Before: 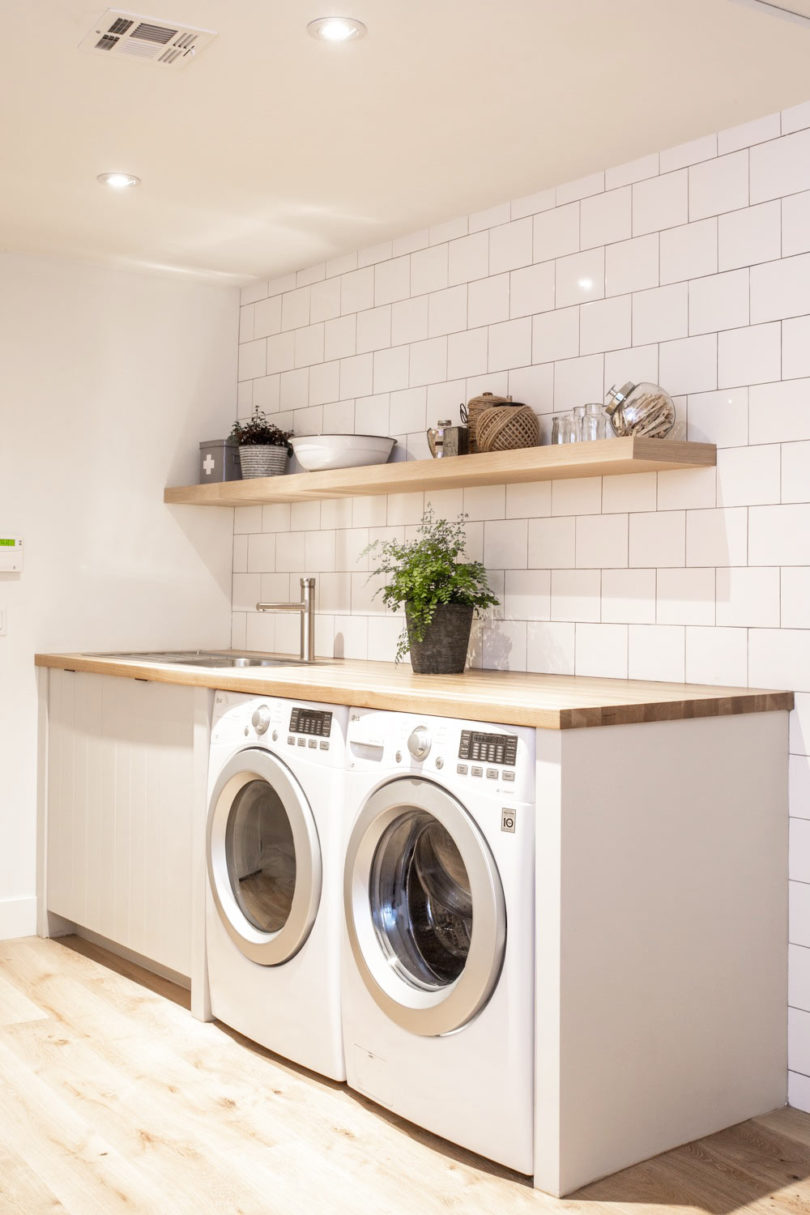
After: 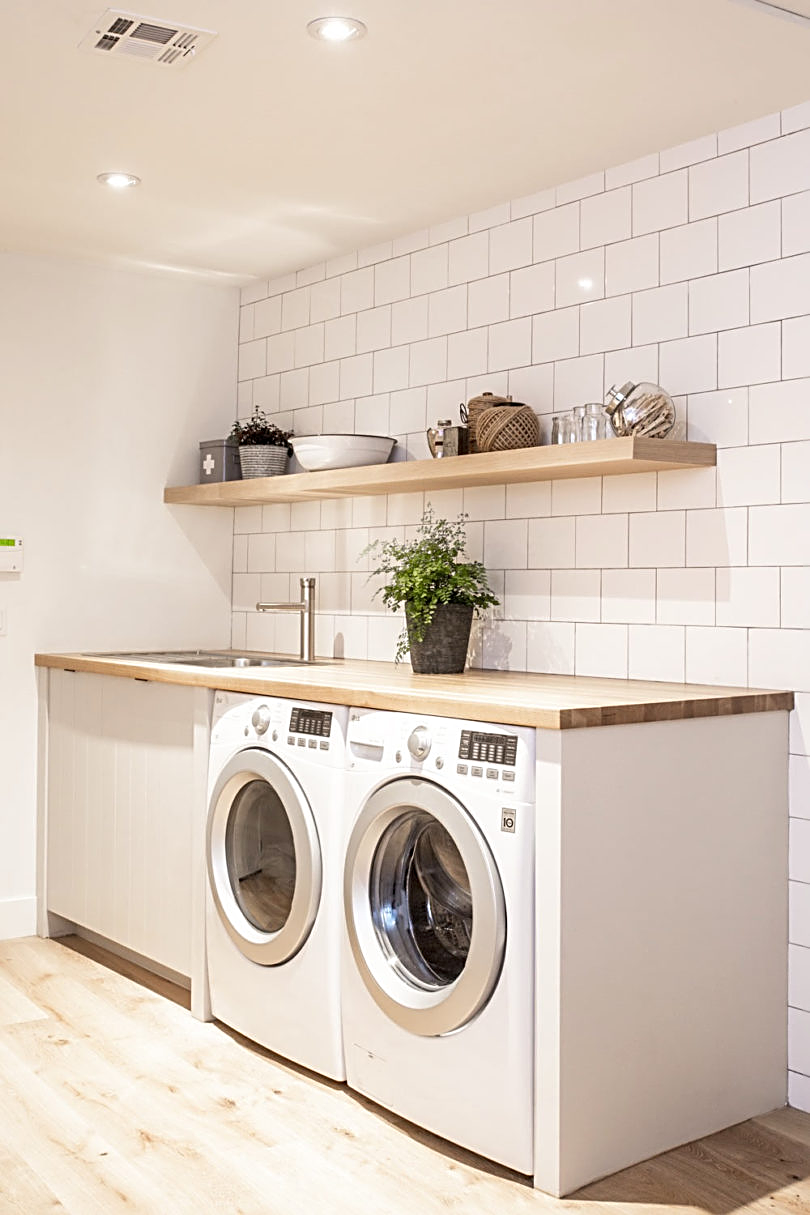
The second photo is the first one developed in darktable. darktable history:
sharpen: radius 2.551, amount 0.646
